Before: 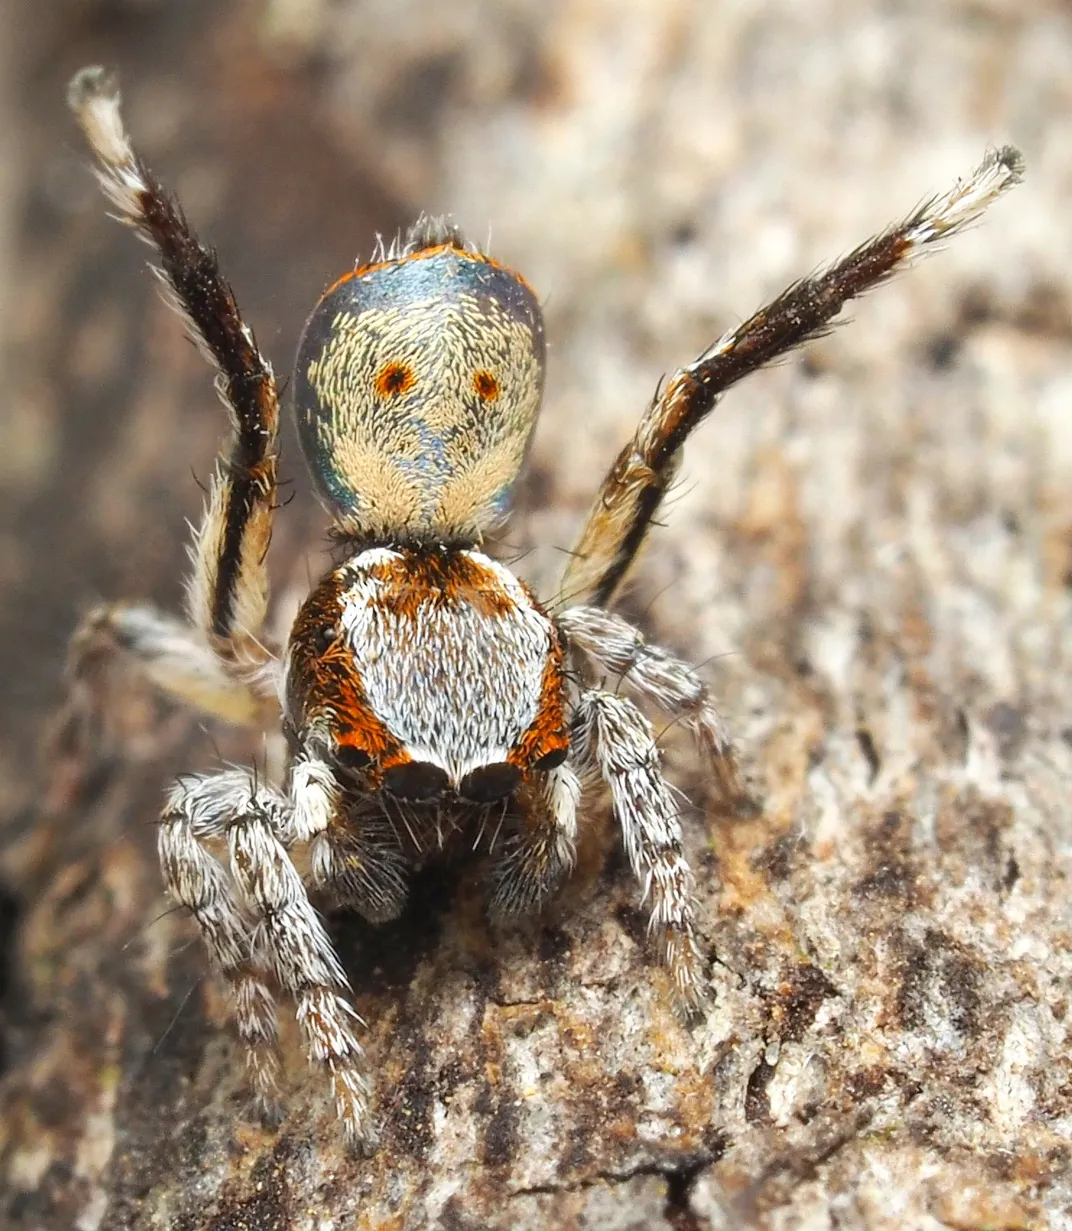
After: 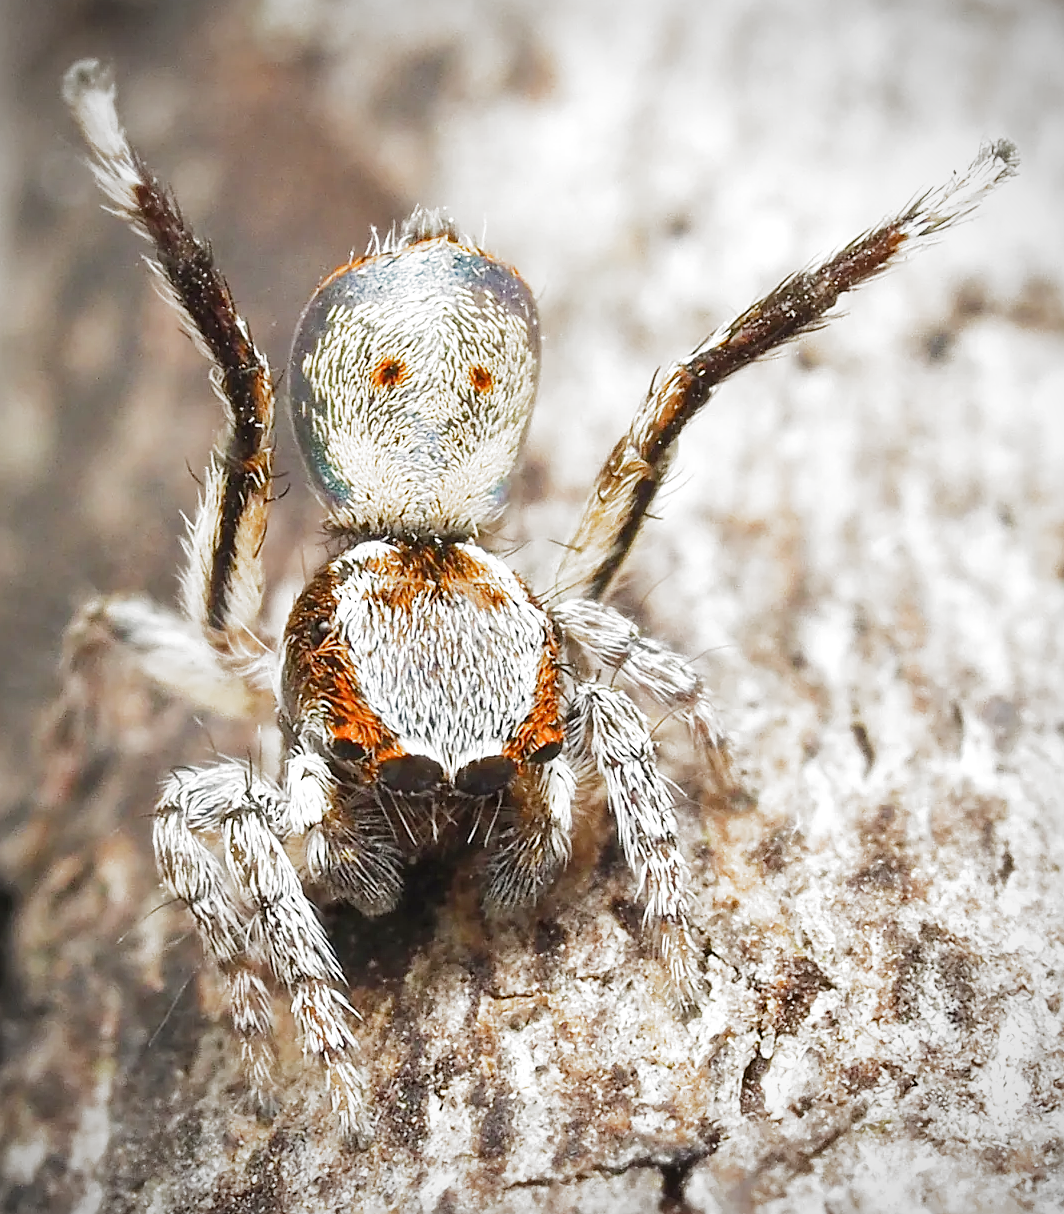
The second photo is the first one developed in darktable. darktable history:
crop: left 0.505%, top 0.644%, right 0.22%, bottom 0.702%
filmic rgb: black relative exposure -11.35 EV, white relative exposure 3.26 EV, threshold 6 EV, hardness 6.69, preserve chrominance no, color science v4 (2020), contrast in shadows soft, contrast in highlights soft, enable highlight reconstruction true
exposure: black level correction 0, exposure 1 EV, compensate exposure bias true, compensate highlight preservation false
sharpen: on, module defaults
vignetting: fall-off radius 60.88%
